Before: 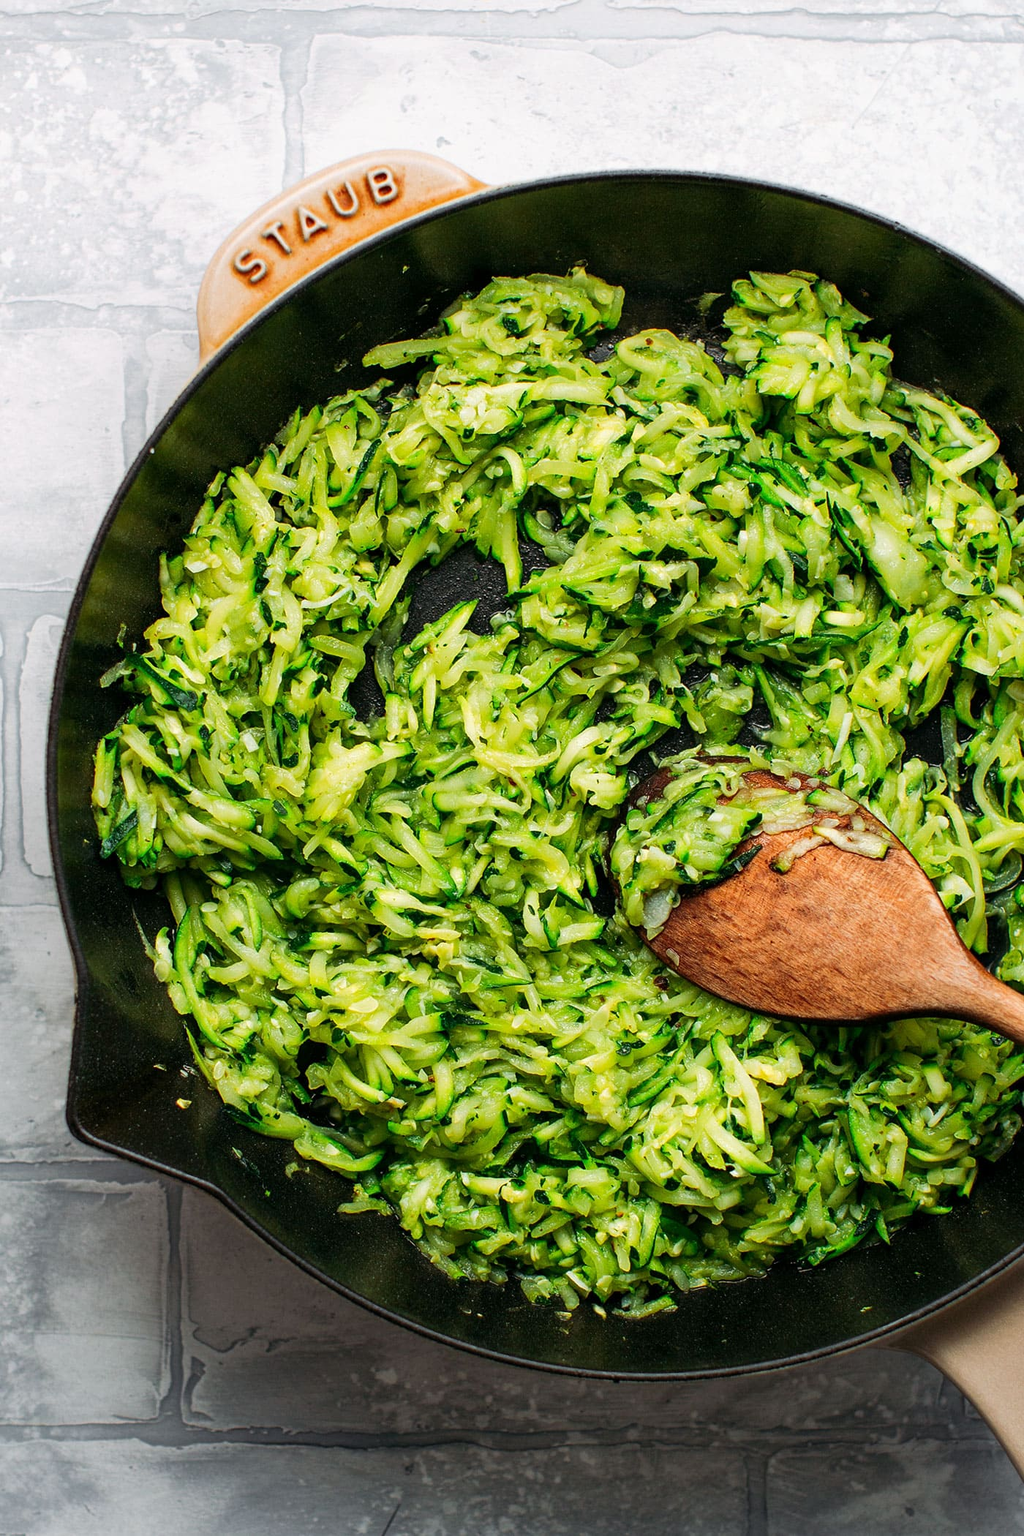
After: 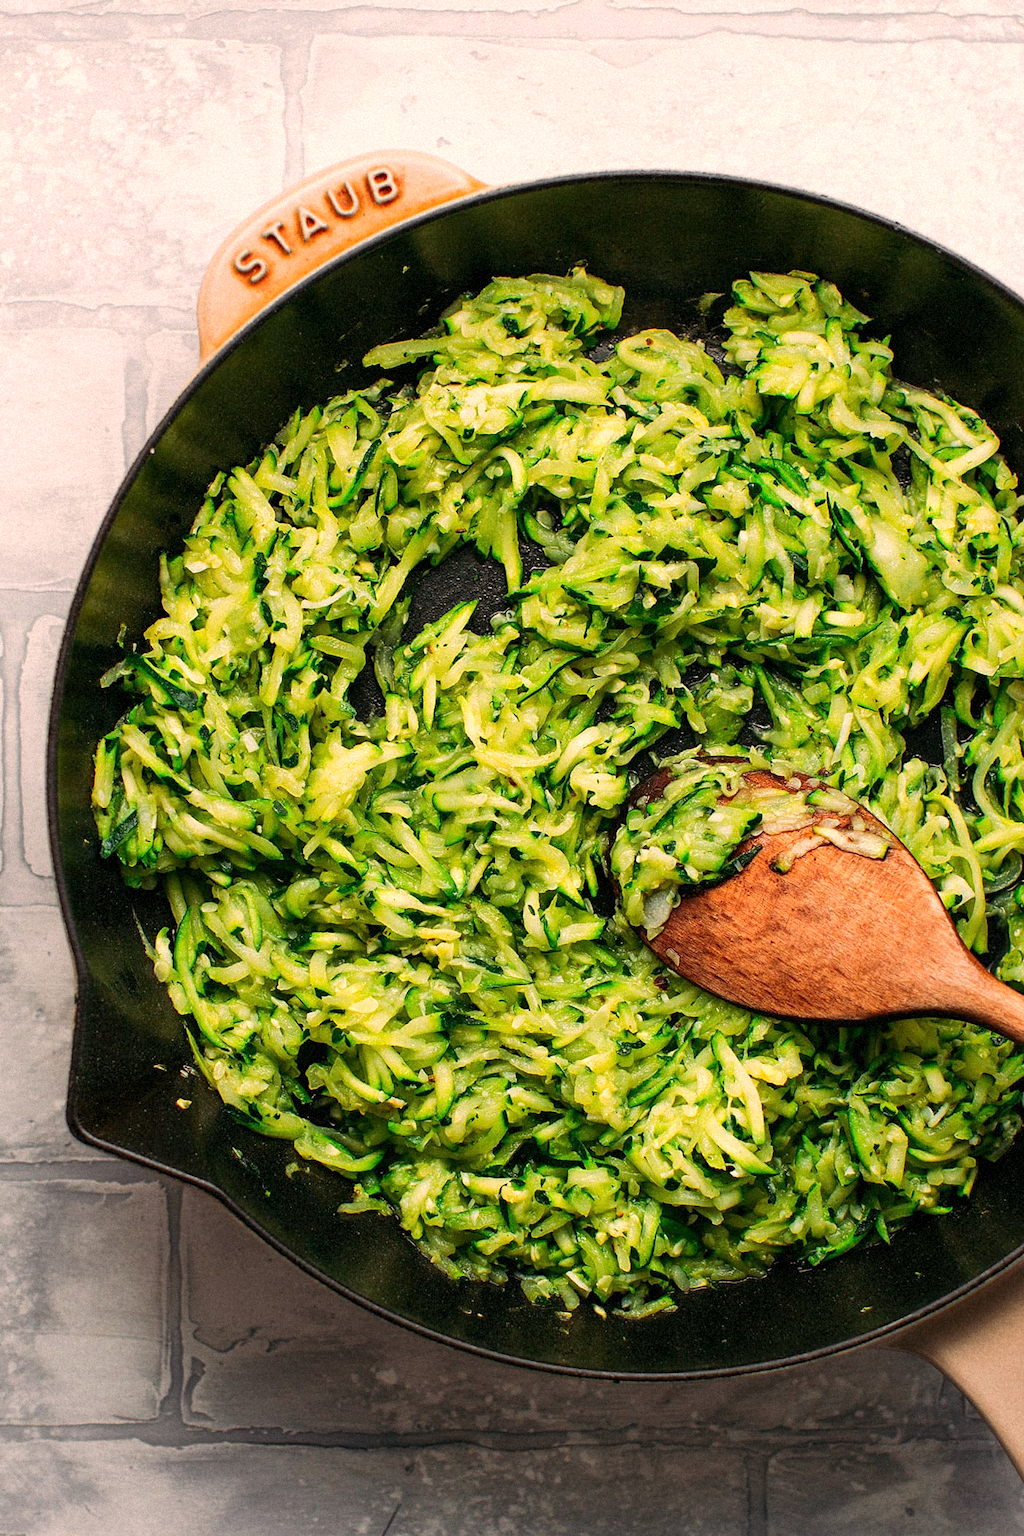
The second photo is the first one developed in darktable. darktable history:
white balance: red 1.127, blue 0.943
grain: mid-tones bias 0%
